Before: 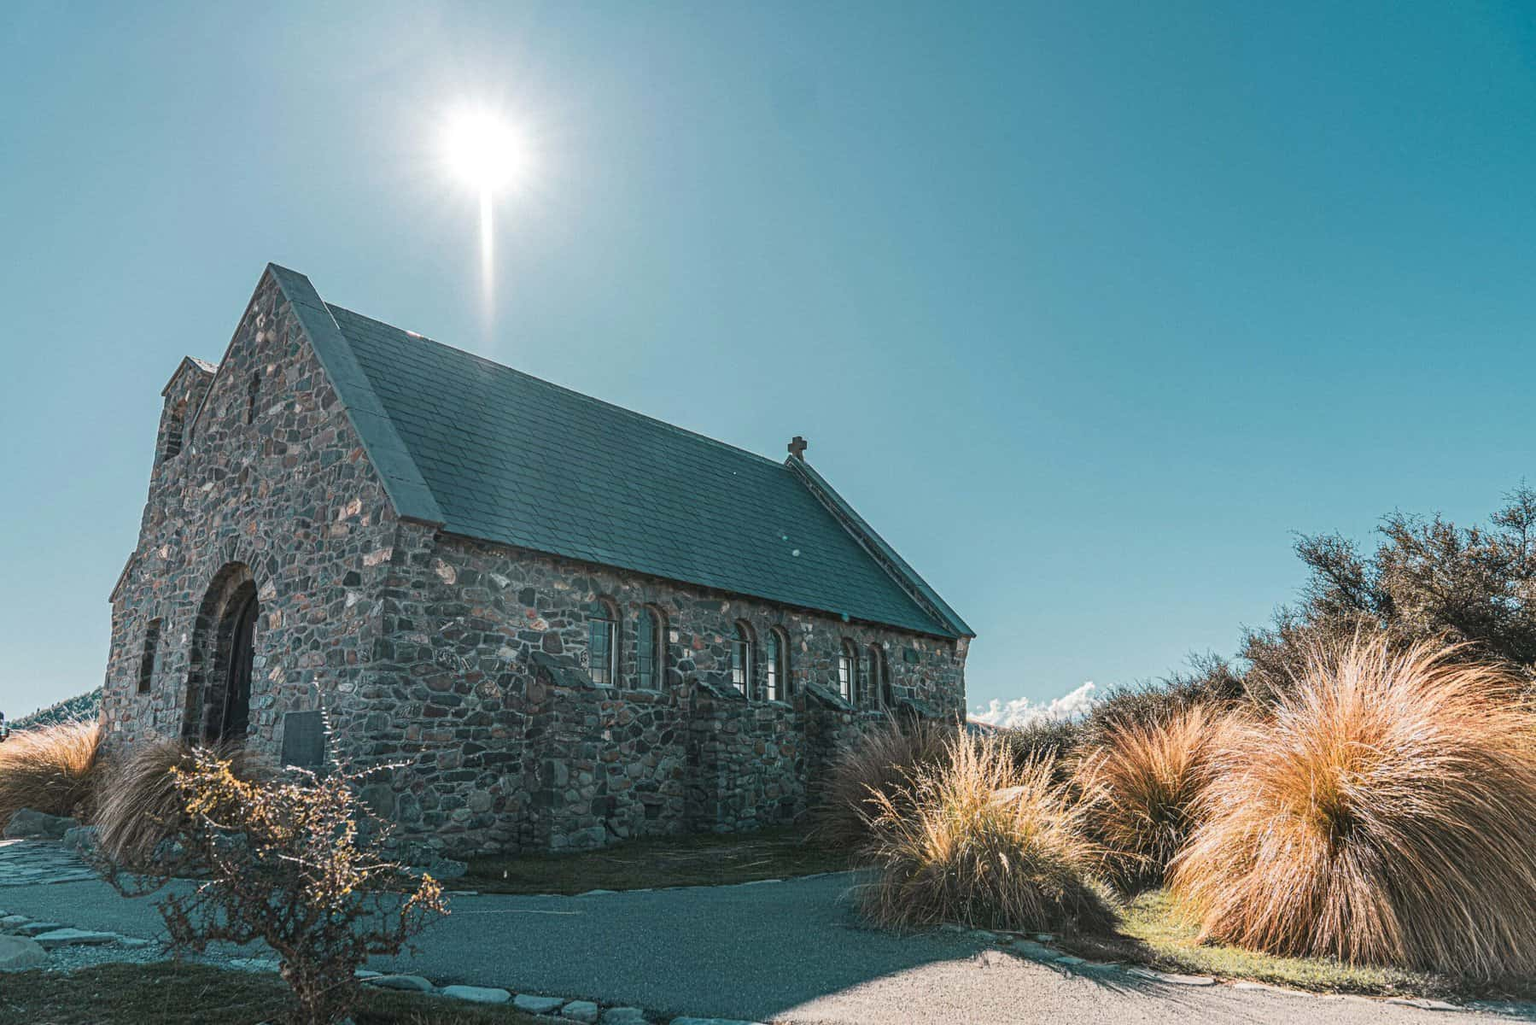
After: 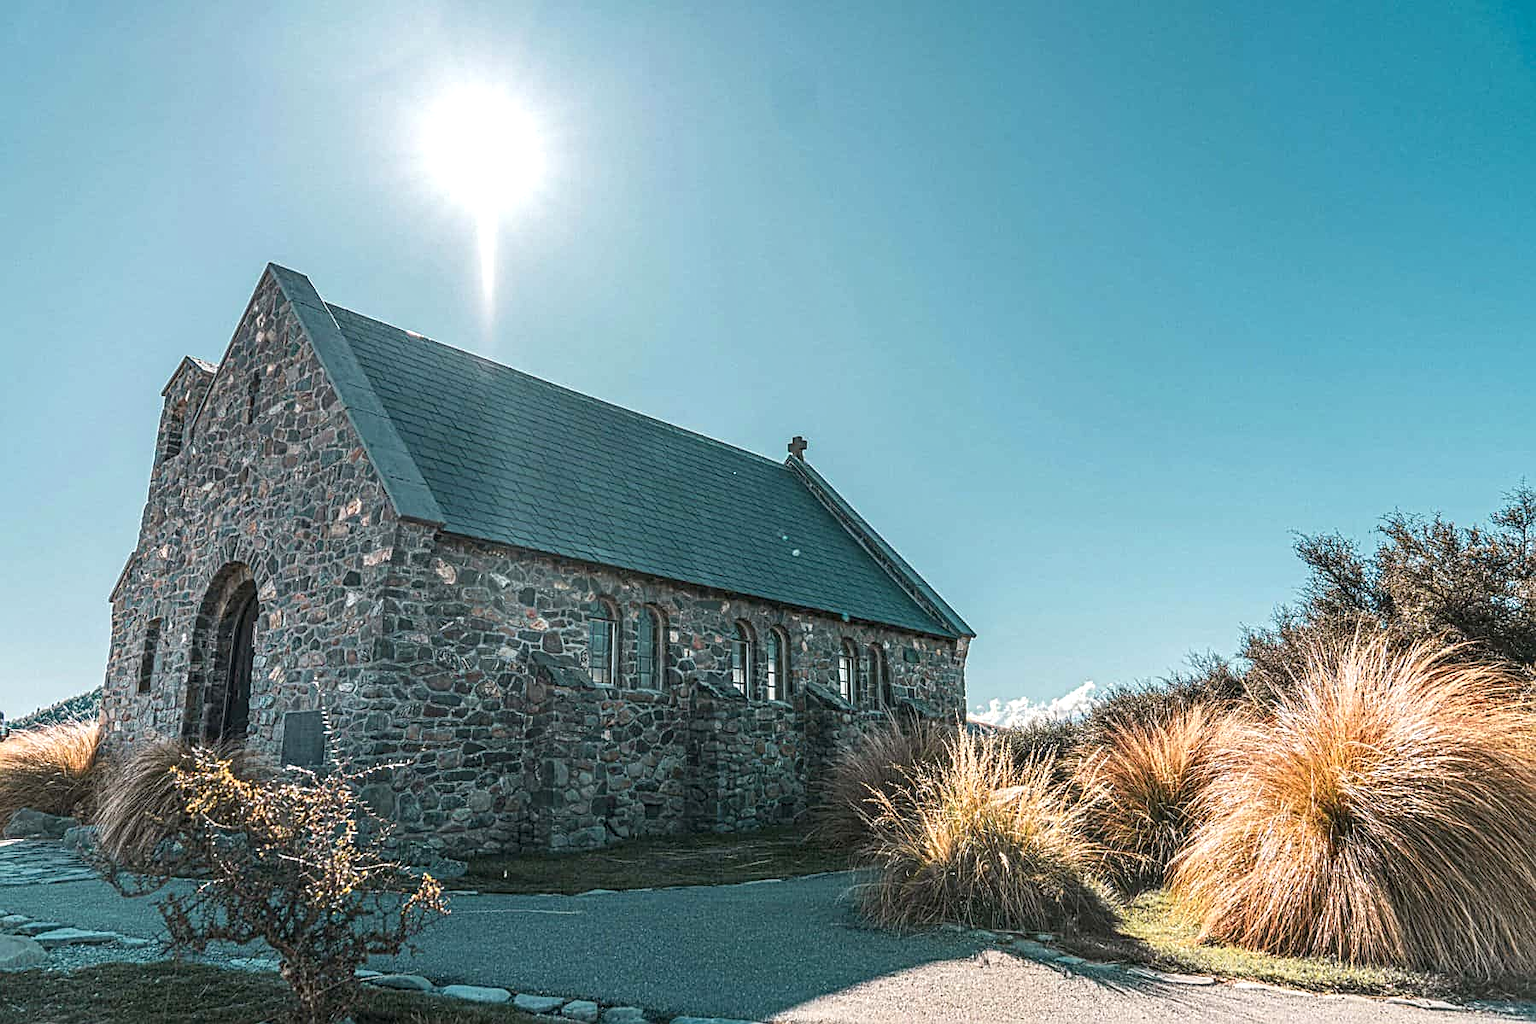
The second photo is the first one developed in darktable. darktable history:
local contrast: on, module defaults
exposure: black level correction 0.001, exposure 0.298 EV, compensate highlight preservation false
sharpen: on, module defaults
